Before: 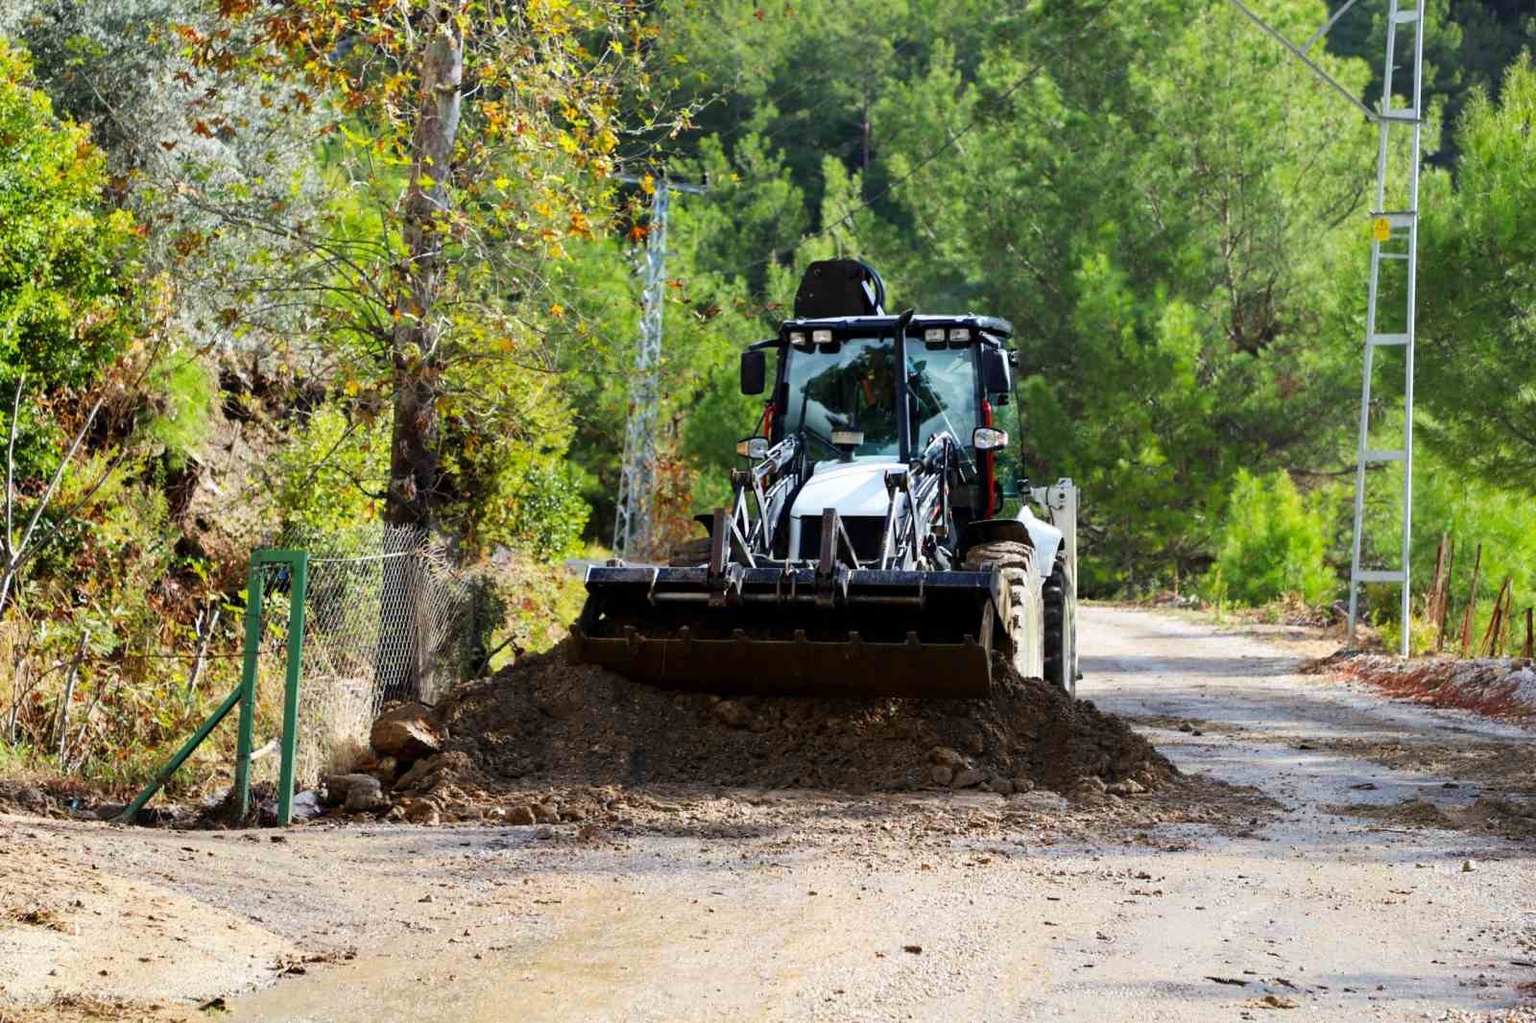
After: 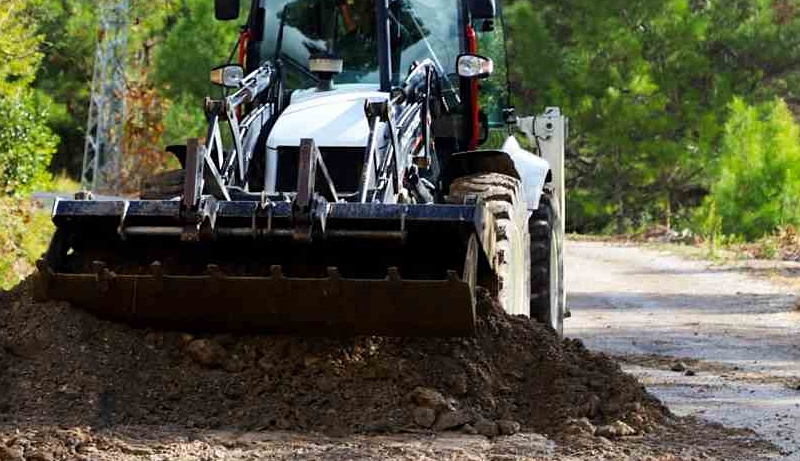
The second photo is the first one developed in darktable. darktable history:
exposure: compensate highlight preservation false
sharpen: radius 1.263, amount 0.297, threshold 0.083
crop: left 34.854%, top 36.756%, right 15.102%, bottom 19.947%
levels: mode automatic, levels [0, 0.474, 0.947]
